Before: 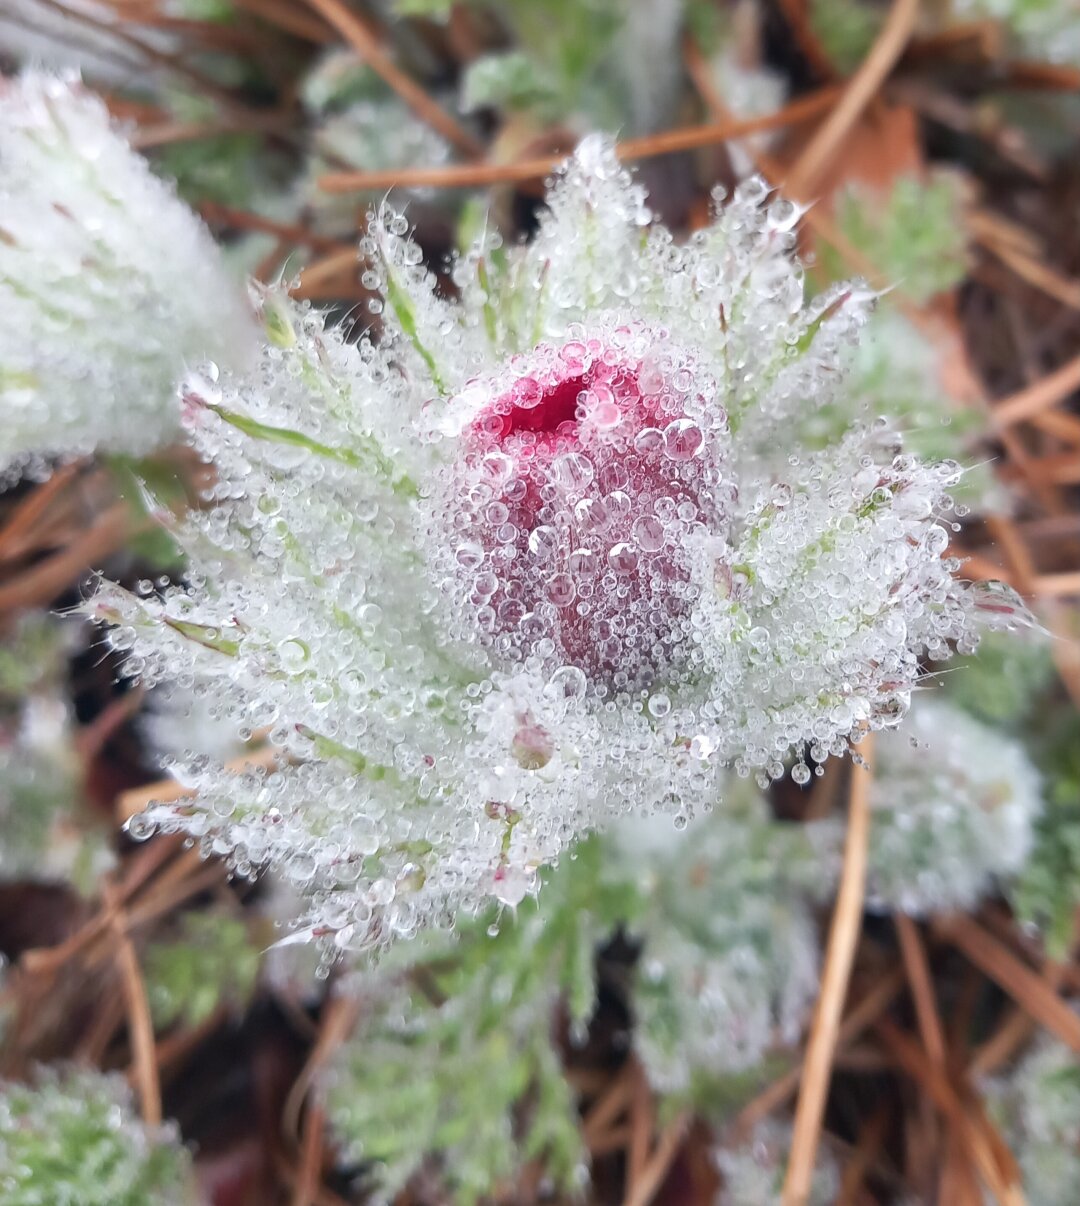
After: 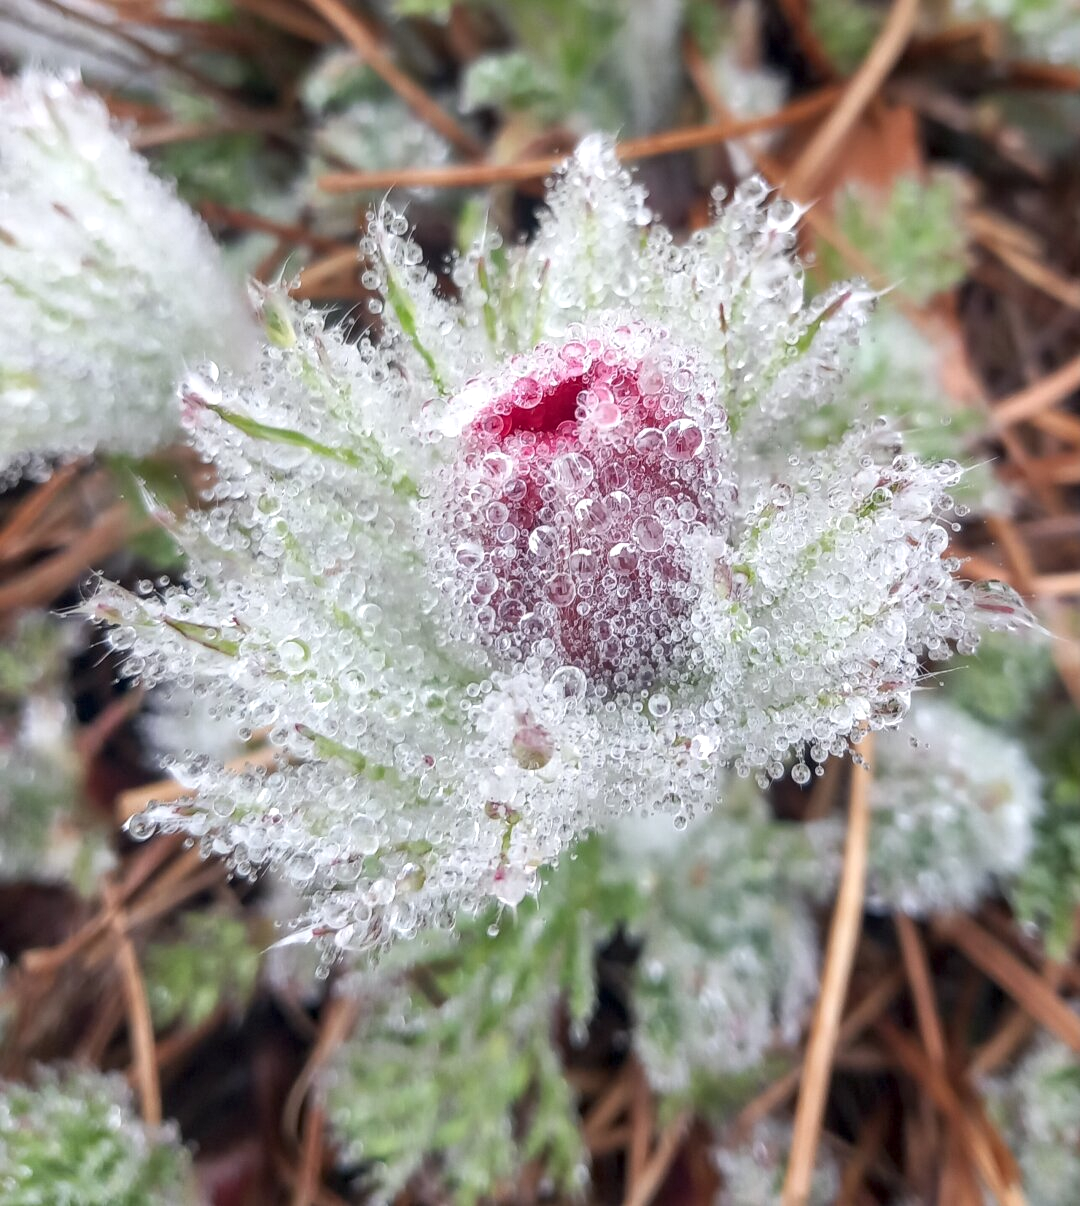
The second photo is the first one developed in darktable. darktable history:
local contrast: detail 130%
rotate and perspective: automatic cropping original format, crop left 0, crop top 0
